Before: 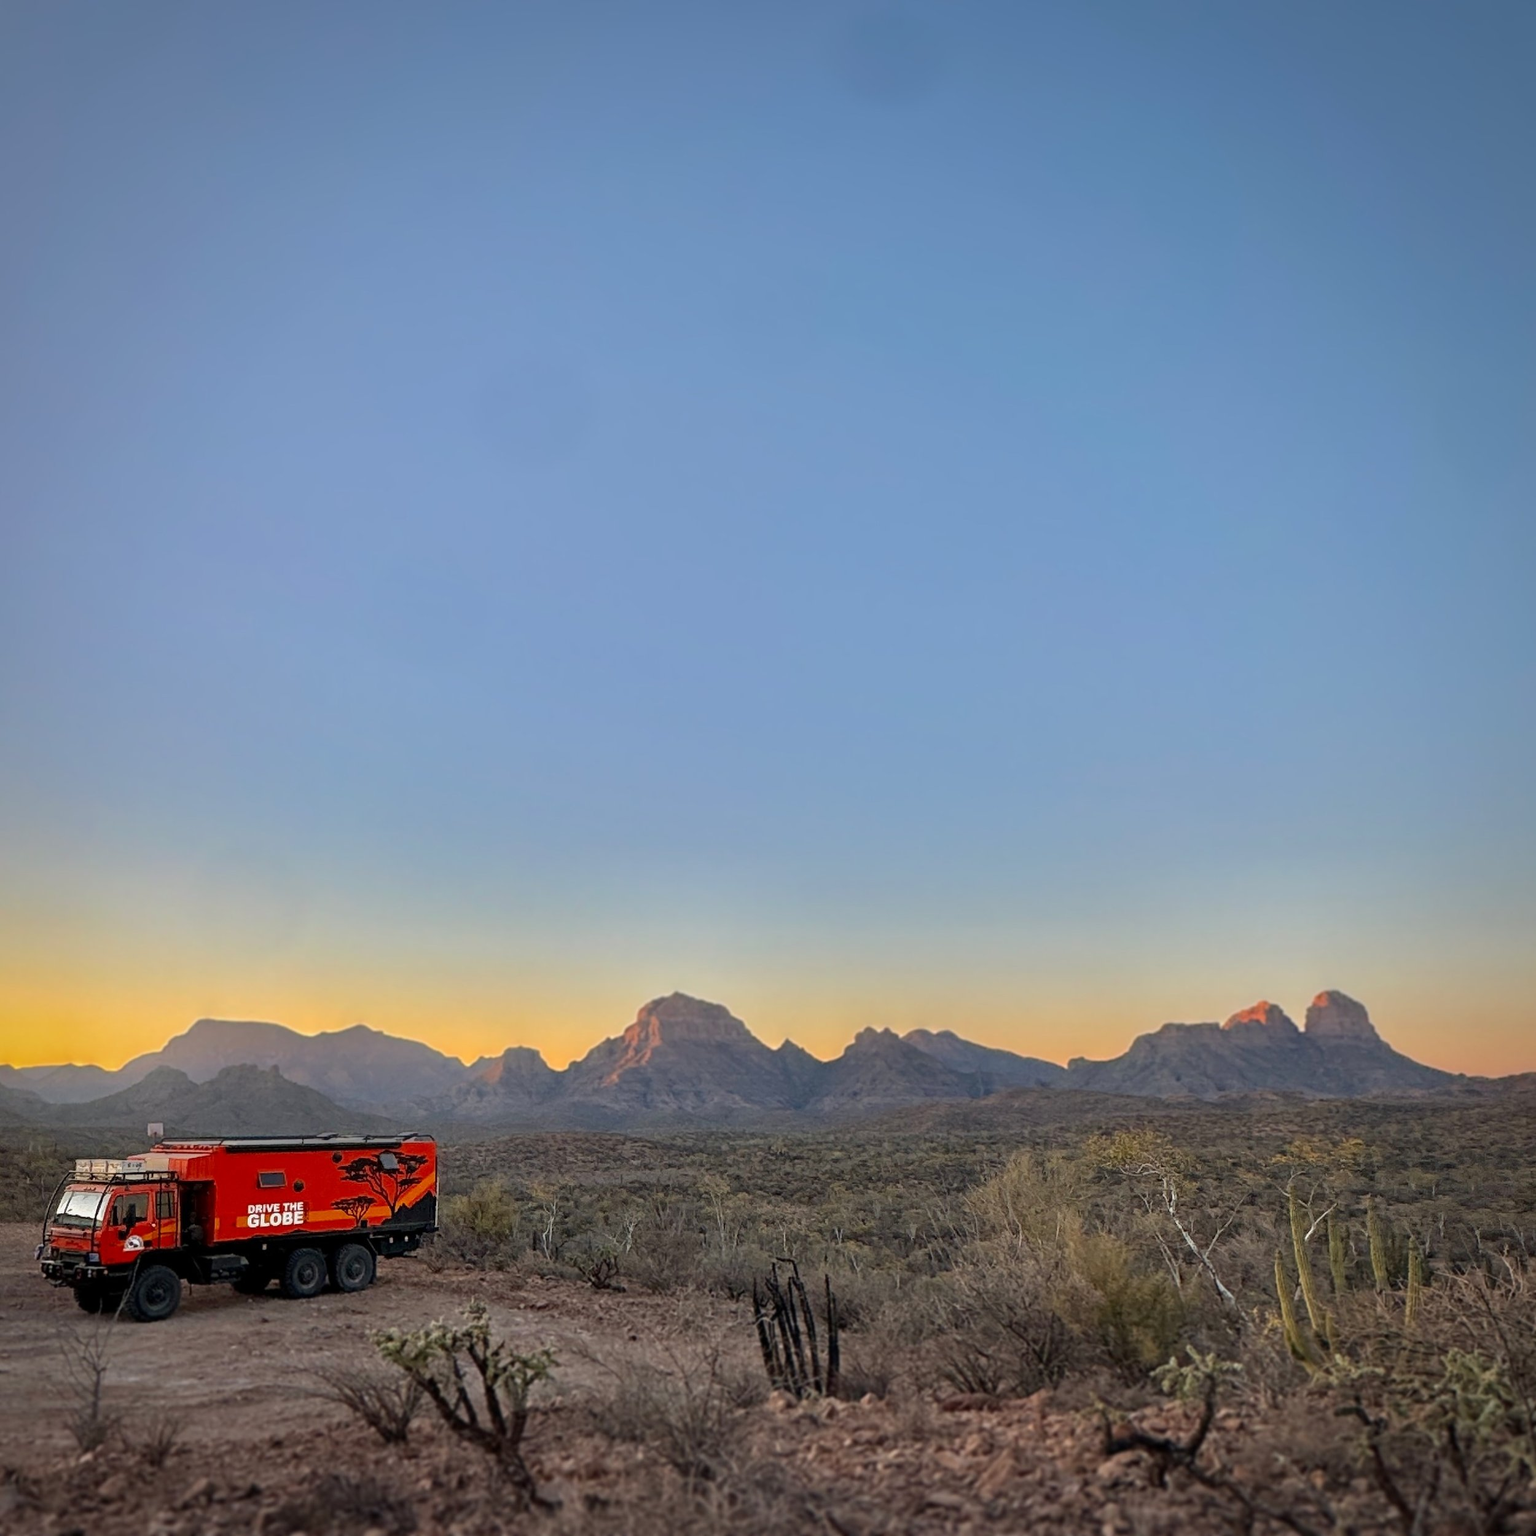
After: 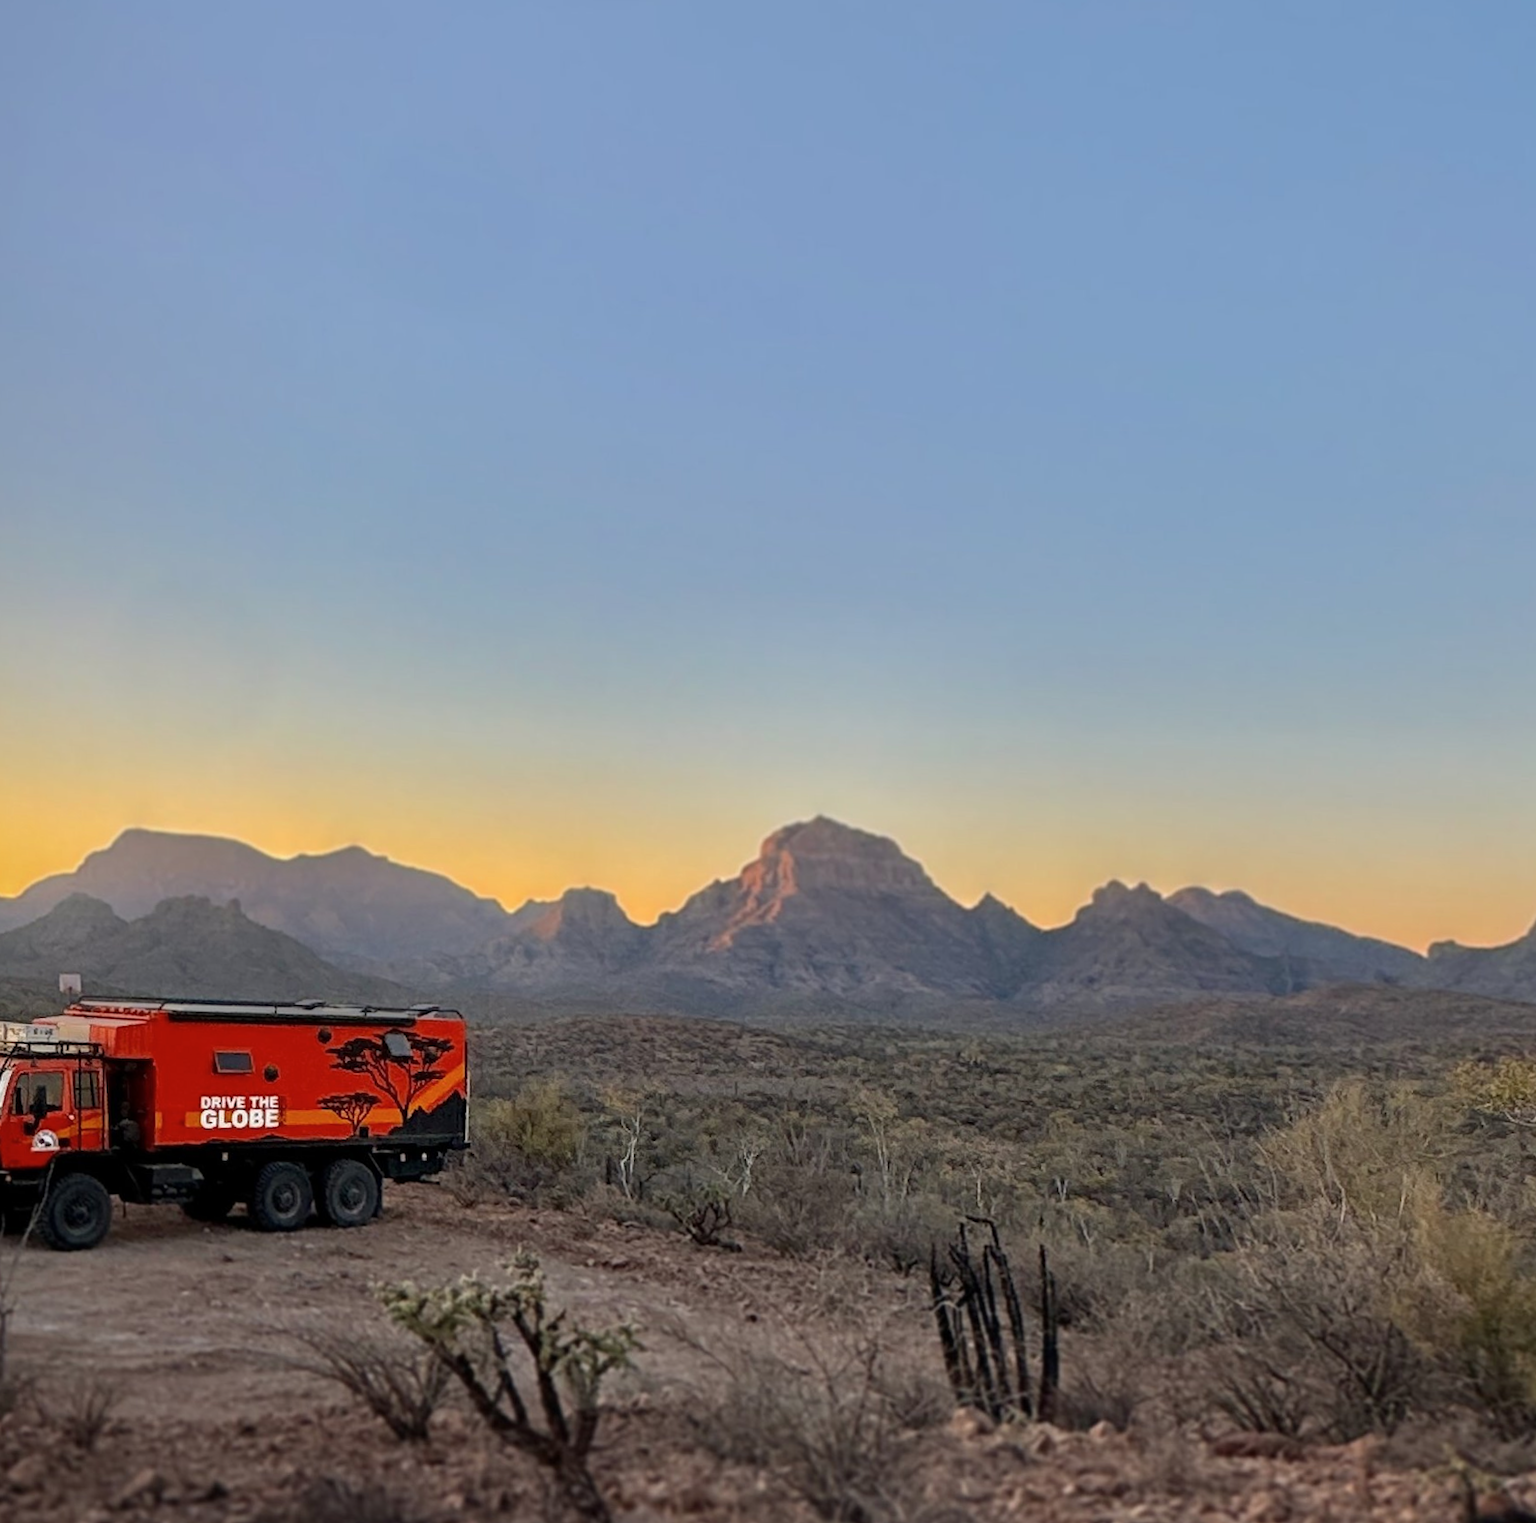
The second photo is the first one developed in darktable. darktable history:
crop and rotate: angle -0.82°, left 3.85%, top 31.828%, right 27.992%
contrast brightness saturation: saturation -0.05
rotate and perspective: rotation 0.062°, lens shift (vertical) 0.115, lens shift (horizontal) -0.133, crop left 0.047, crop right 0.94, crop top 0.061, crop bottom 0.94
